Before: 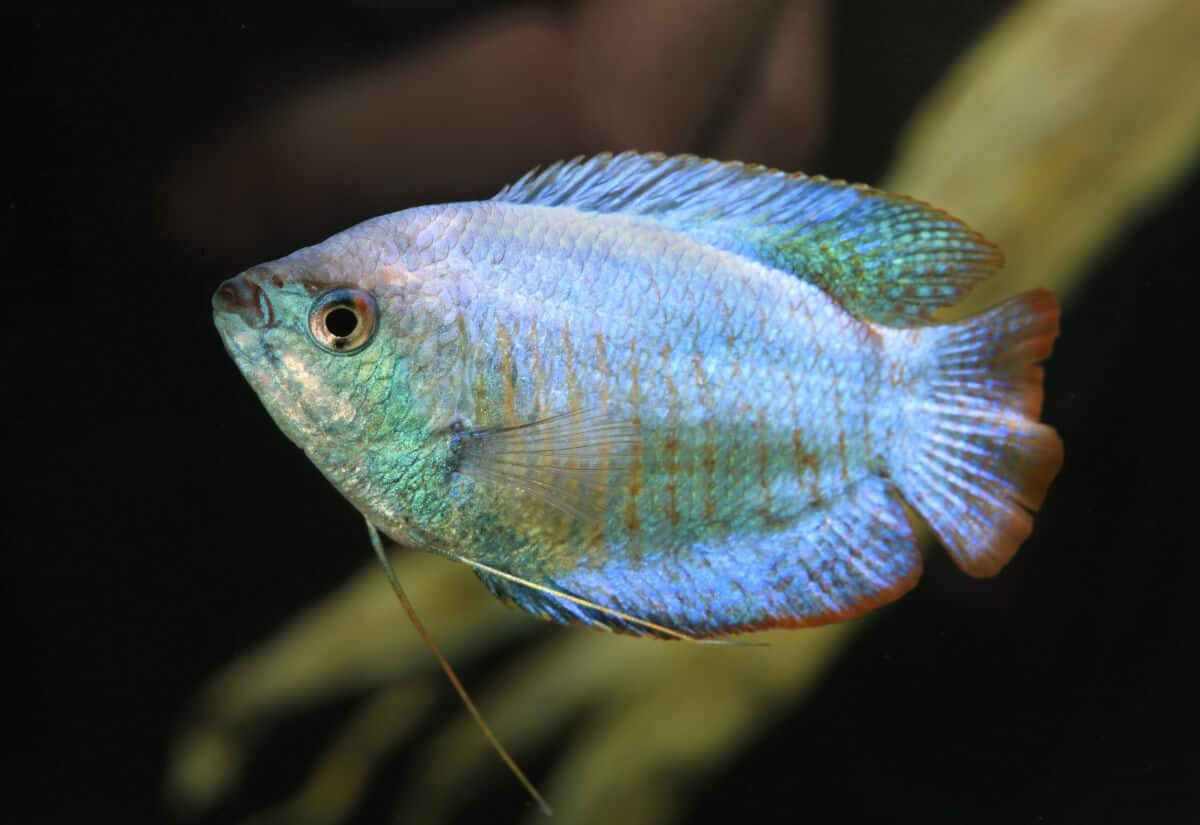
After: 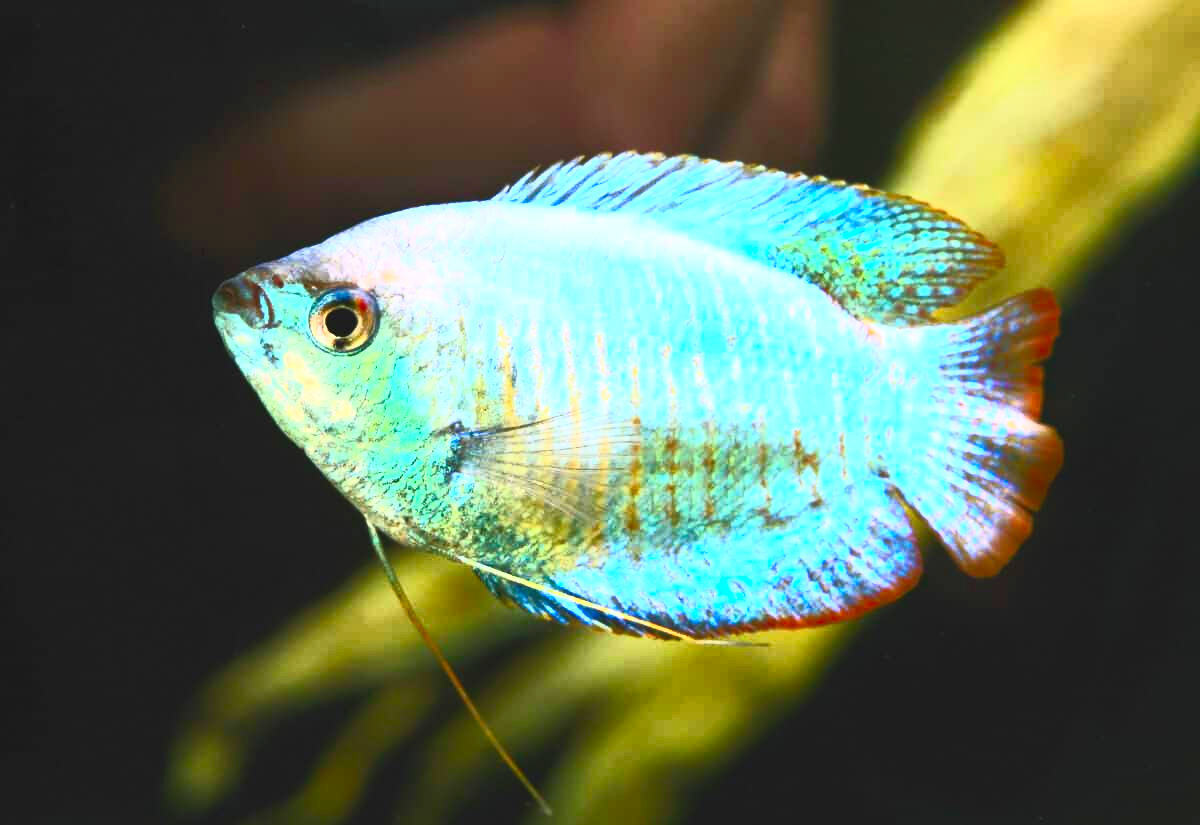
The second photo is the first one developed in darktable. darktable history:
contrast brightness saturation: contrast 0.984, brightness 0.992, saturation 0.99
